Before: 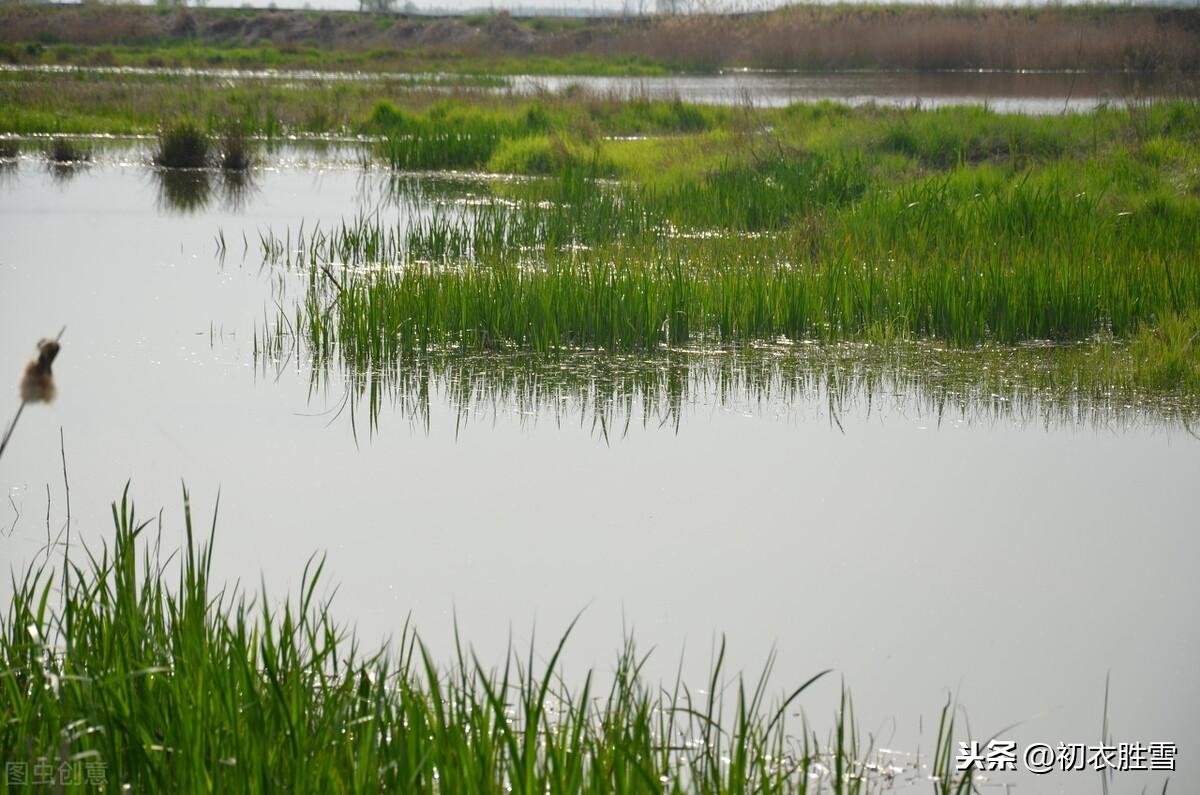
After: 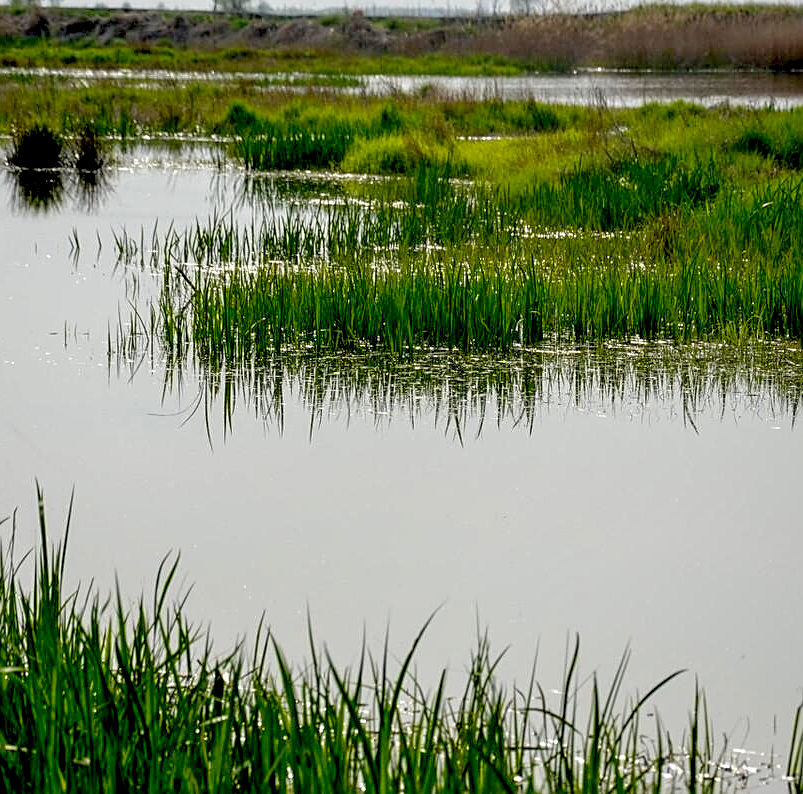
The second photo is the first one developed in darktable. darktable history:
crop and rotate: left 12.244%, right 20.758%
exposure: black level correction 0.047, exposure 0.013 EV, compensate highlight preservation false
sharpen: on, module defaults
local contrast: on, module defaults
